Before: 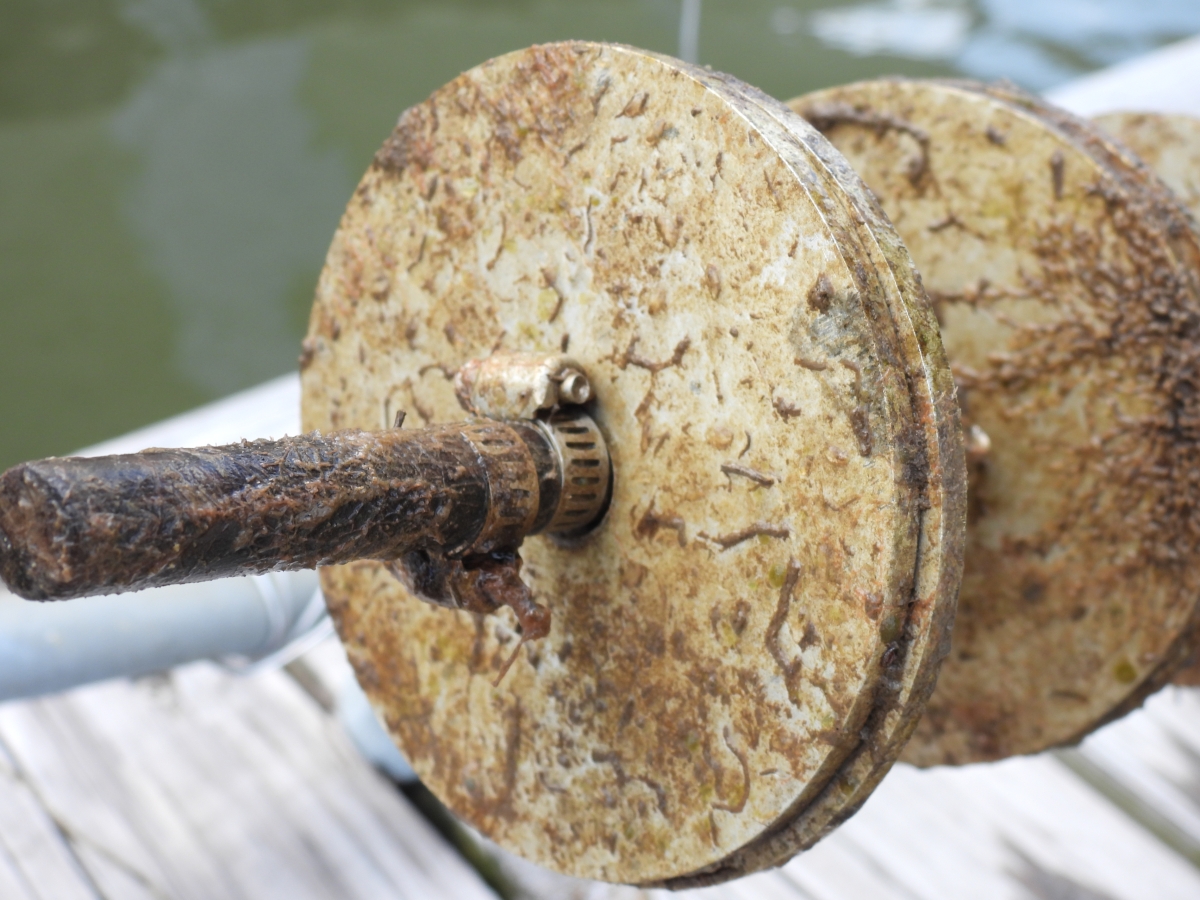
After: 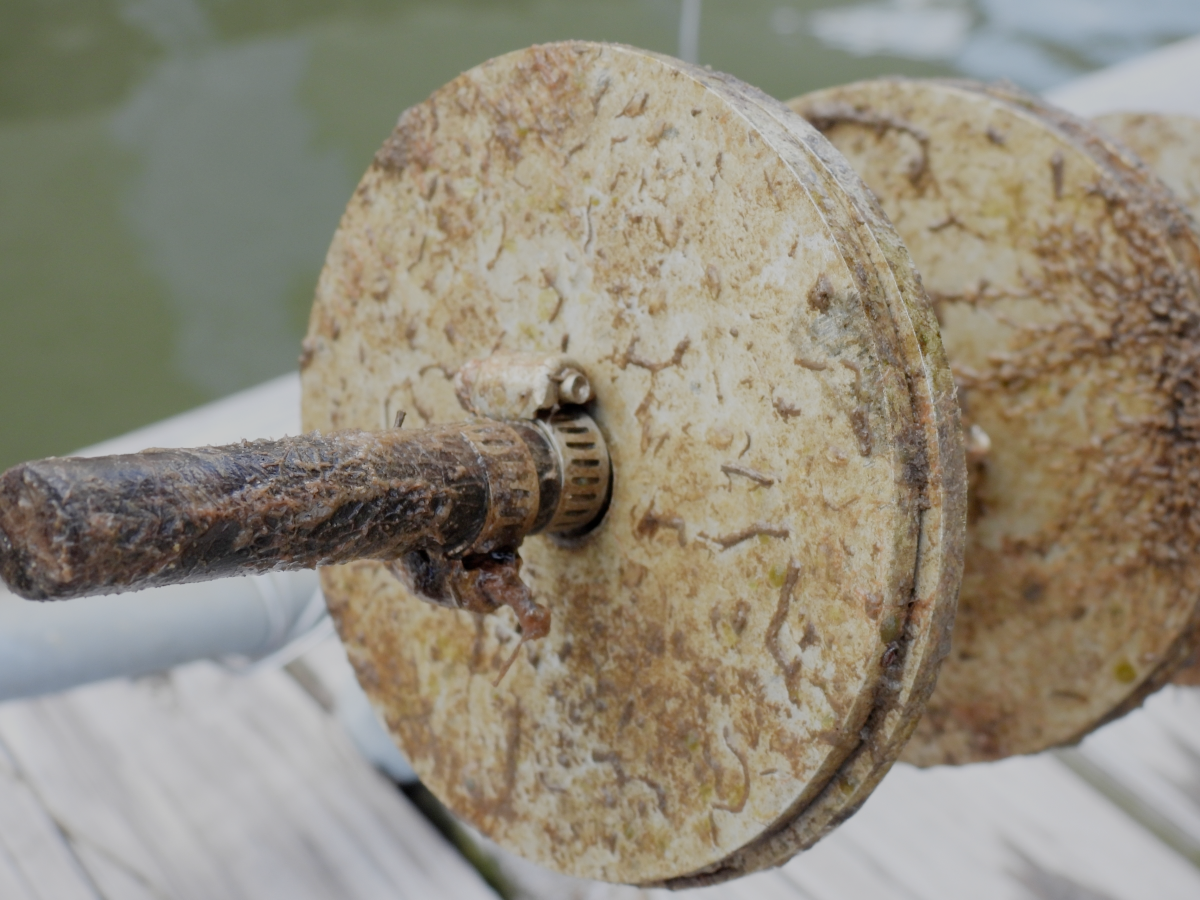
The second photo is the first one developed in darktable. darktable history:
filmic rgb: black relative exposure -8.87 EV, white relative exposure 4.99 EV, threshold 3.06 EV, target black luminance 0%, hardness 3.77, latitude 66.79%, contrast 0.817, highlights saturation mix 11.45%, shadows ↔ highlights balance 20.58%, add noise in highlights 0.001, preserve chrominance no, color science v3 (2019), use custom middle-gray values true, contrast in highlights soft, enable highlight reconstruction true
